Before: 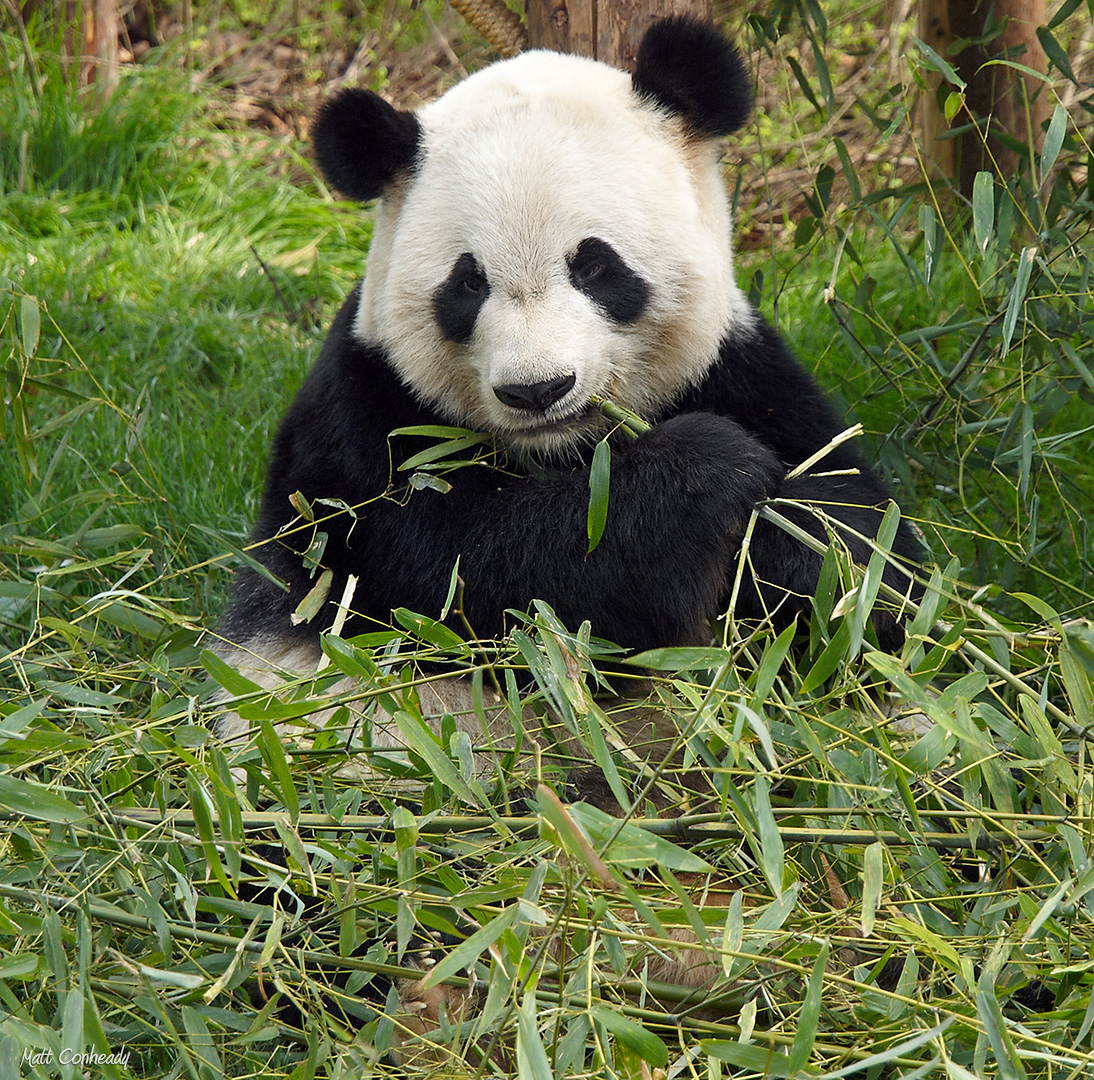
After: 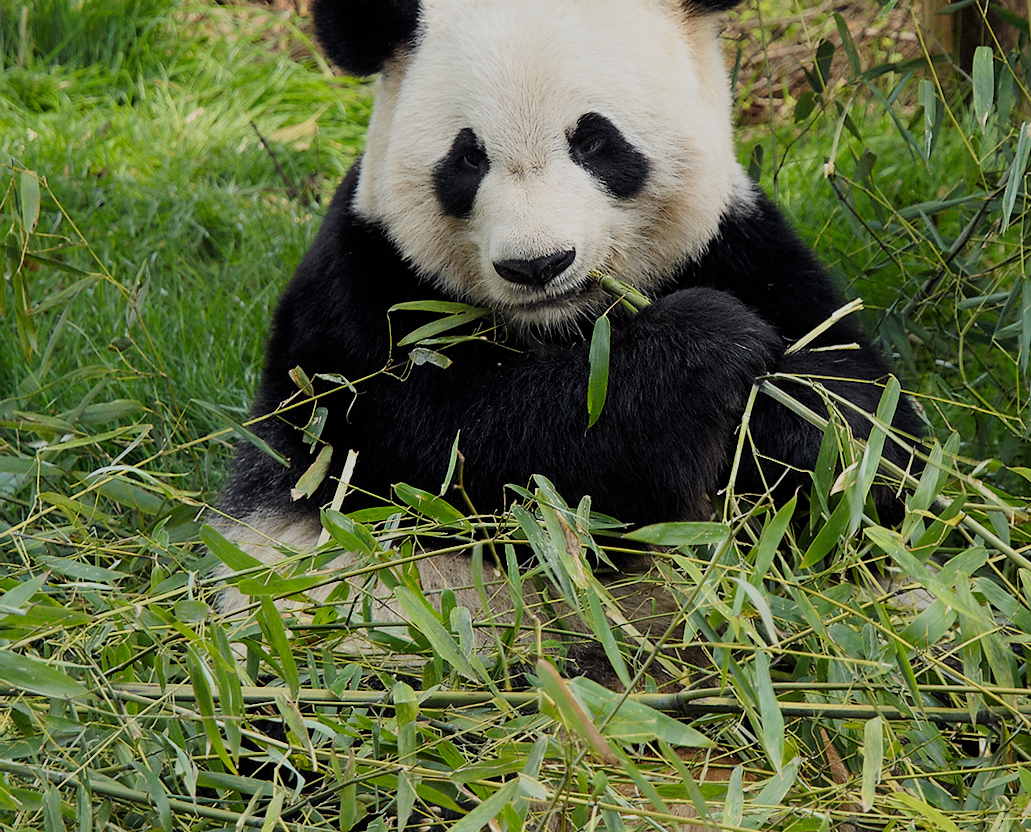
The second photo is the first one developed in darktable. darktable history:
crop and rotate: angle 0.03°, top 11.643%, right 5.651%, bottom 11.189%
filmic rgb: black relative exposure -7.65 EV, white relative exposure 4.56 EV, hardness 3.61, color science v6 (2022)
